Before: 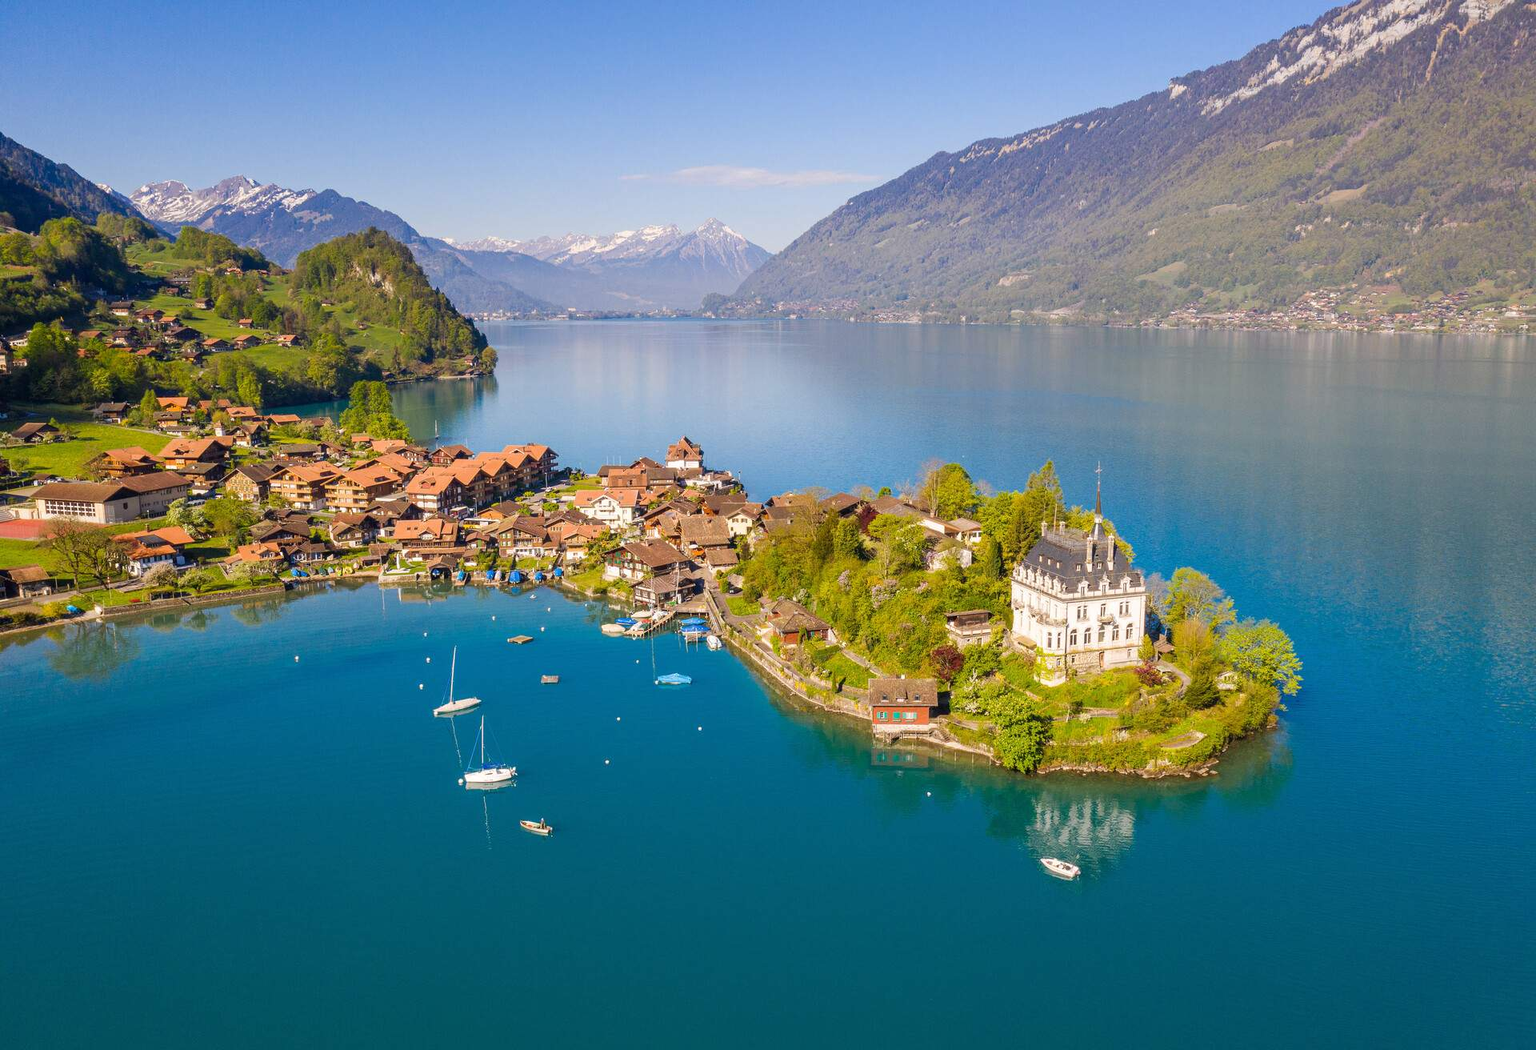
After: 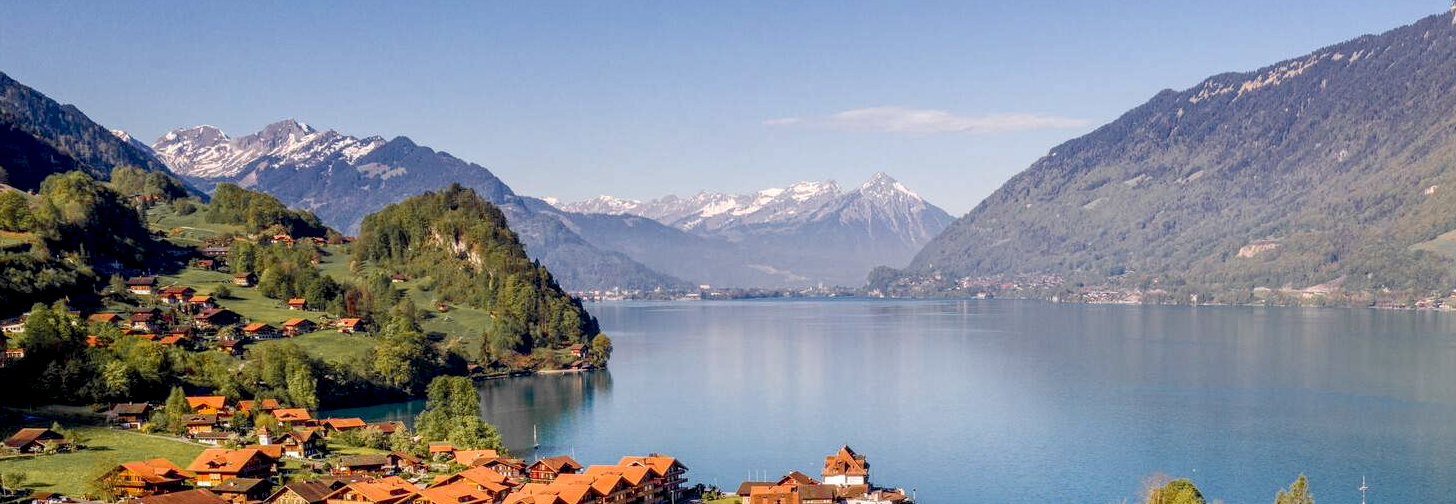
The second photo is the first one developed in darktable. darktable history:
exposure: black level correction 0.017, exposure -0.006 EV, compensate highlight preservation false
crop: left 0.569%, top 7.641%, right 23.553%, bottom 53.924%
color zones: curves: ch1 [(0, 0.679) (0.143, 0.647) (0.286, 0.261) (0.378, -0.011) (0.571, 0.396) (0.714, 0.399) (0.857, 0.406) (1, 0.679)]
local contrast: on, module defaults
